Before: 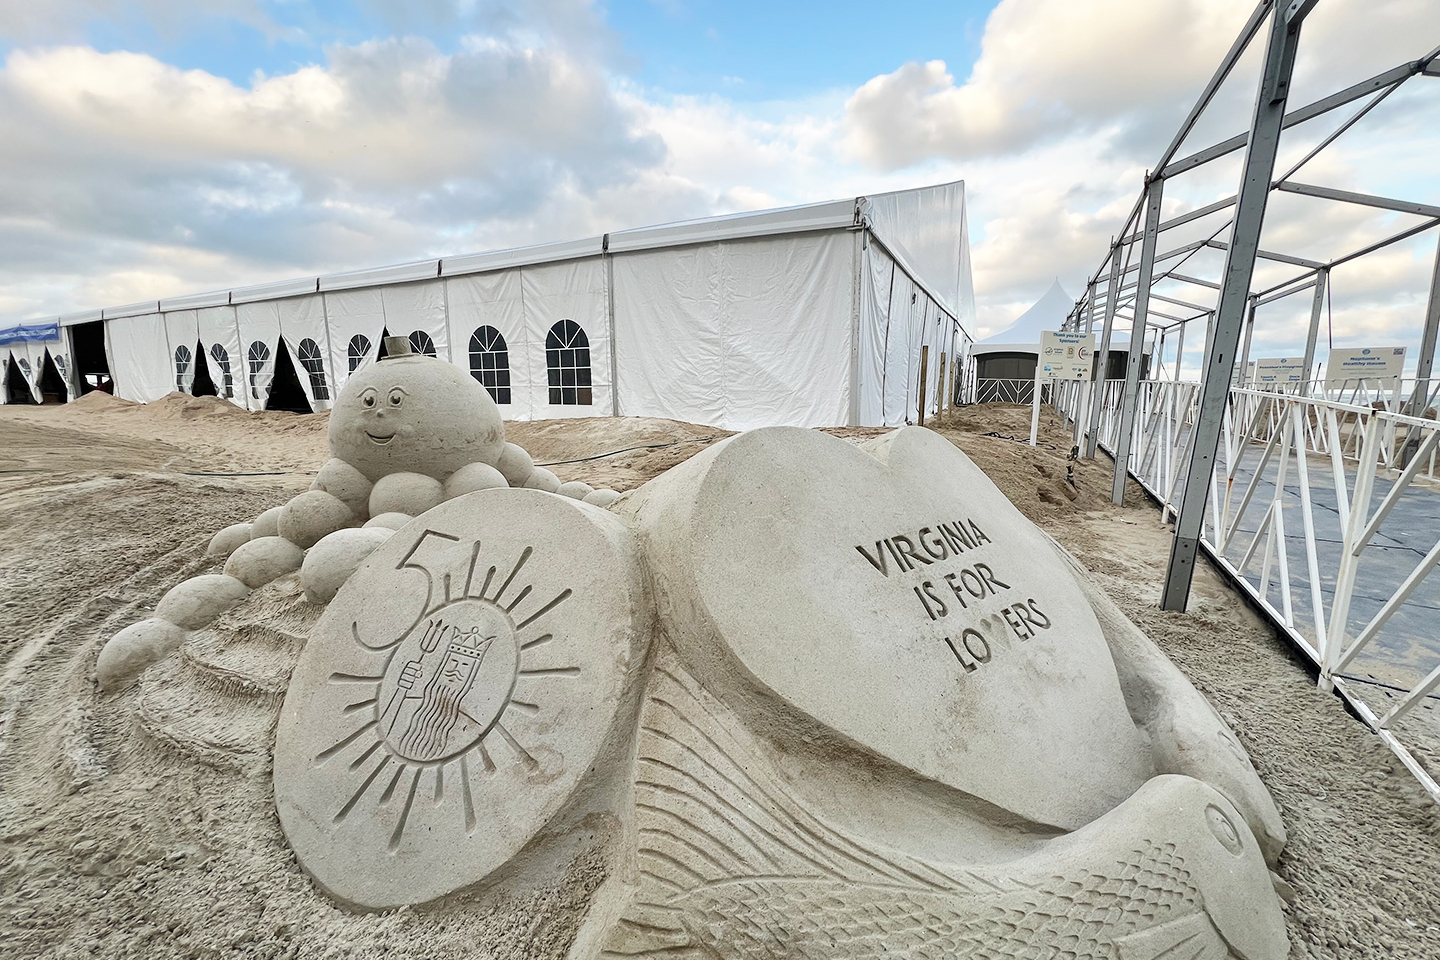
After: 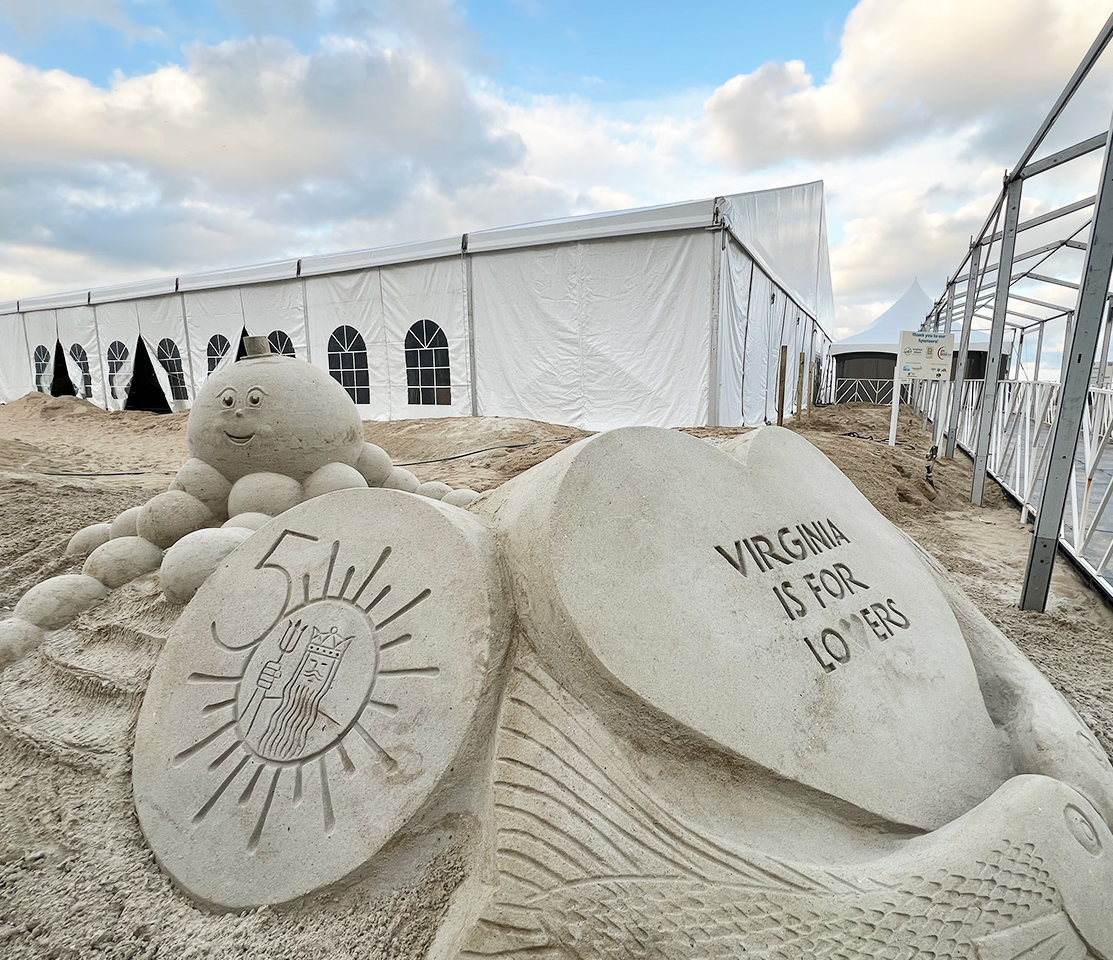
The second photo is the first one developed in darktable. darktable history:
crop: left 9.845%, right 12.803%
